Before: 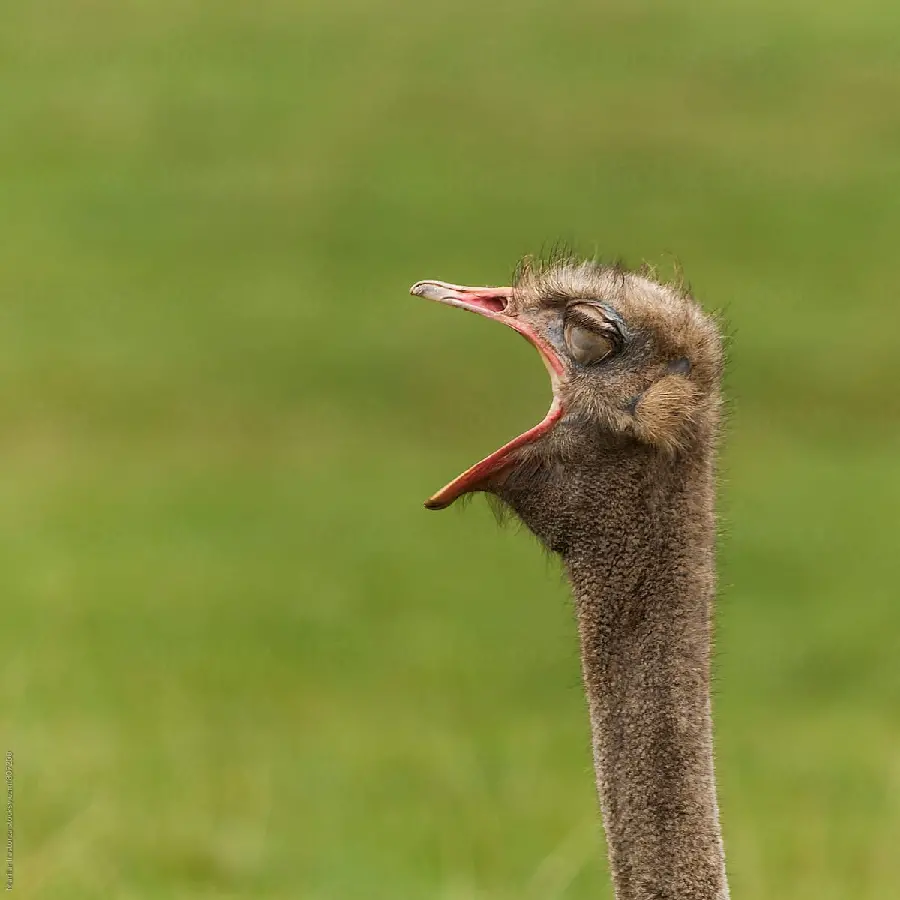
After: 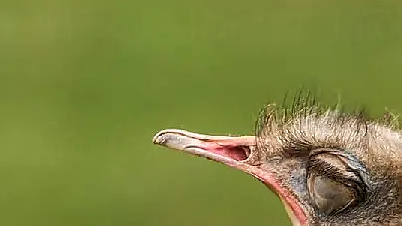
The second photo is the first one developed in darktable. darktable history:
local contrast: on, module defaults
crop: left 28.64%, top 16.832%, right 26.637%, bottom 58.055%
sharpen: radius 0.969, amount 0.604
